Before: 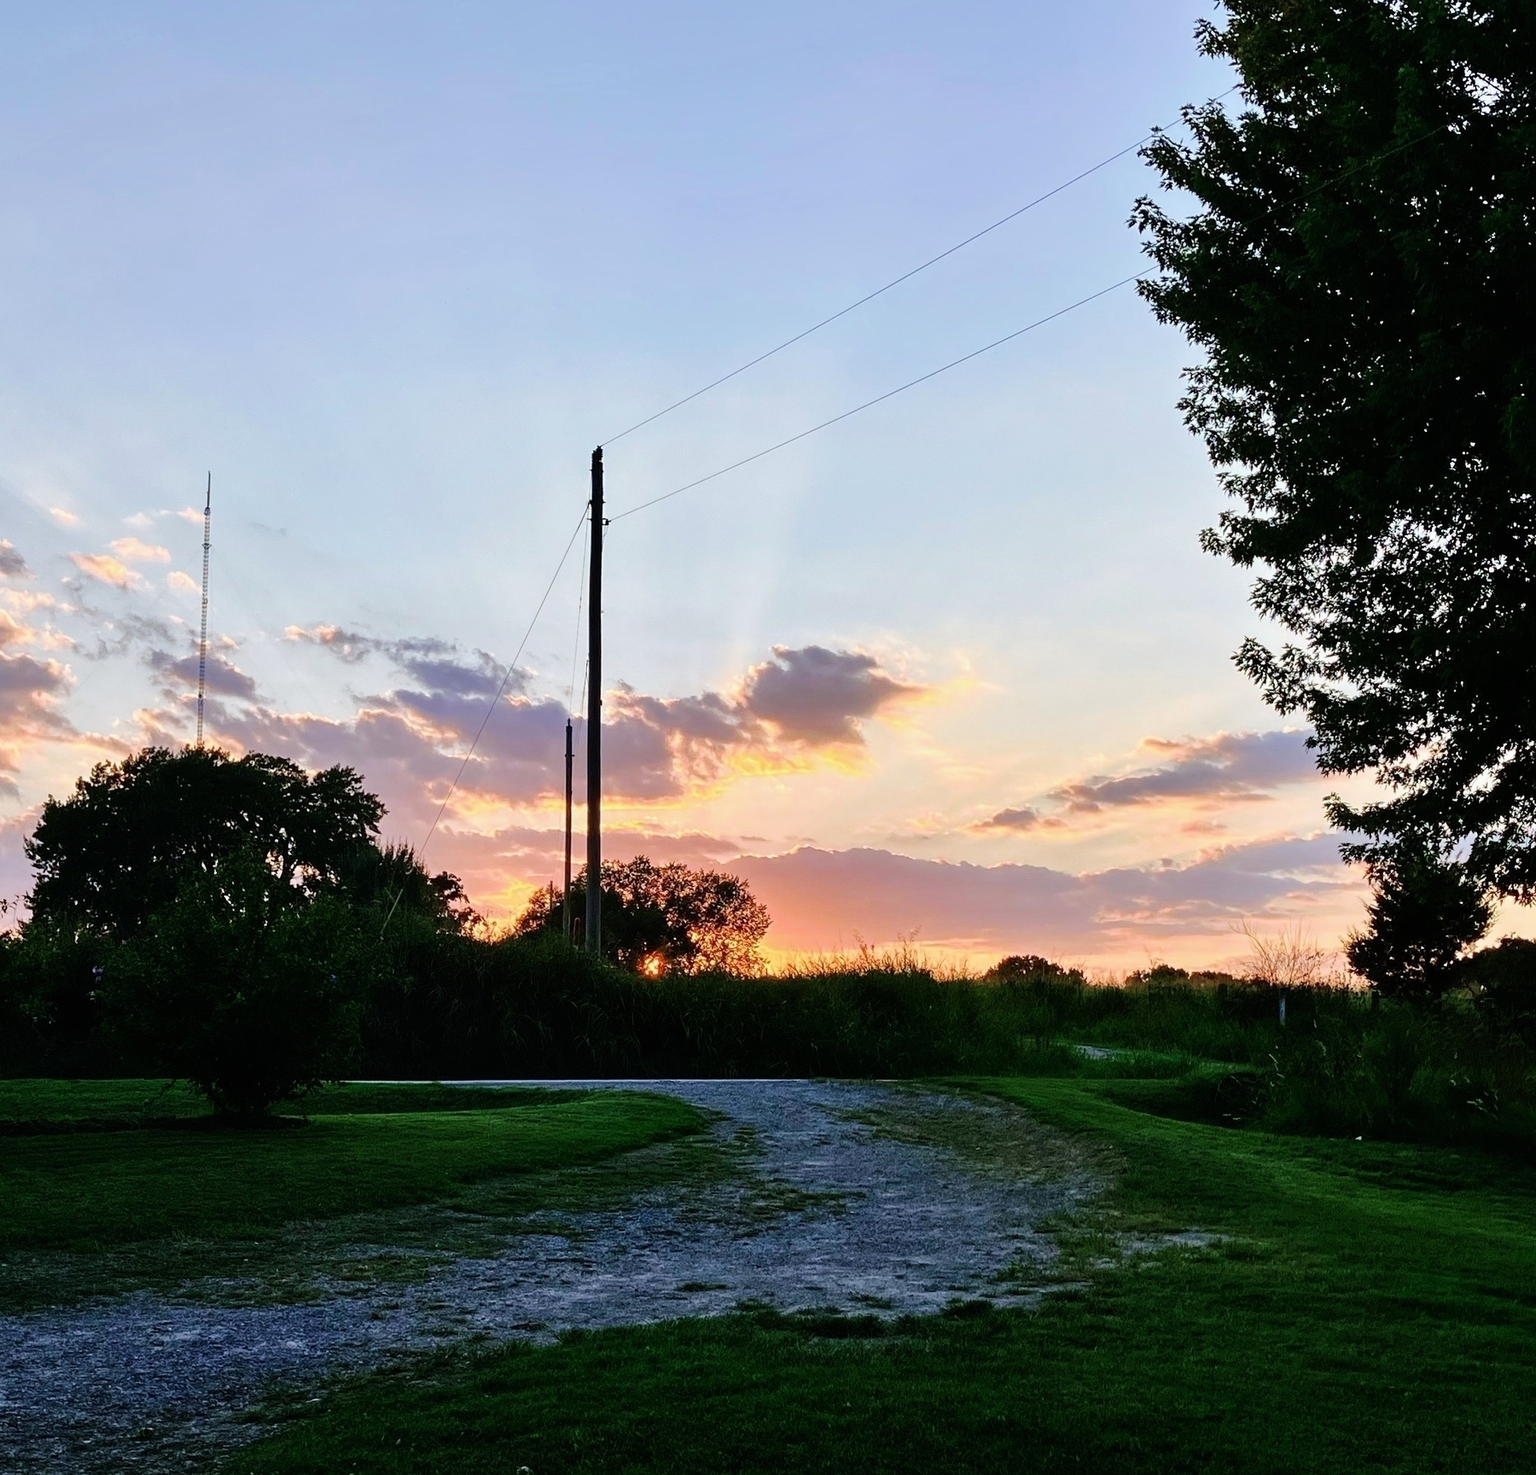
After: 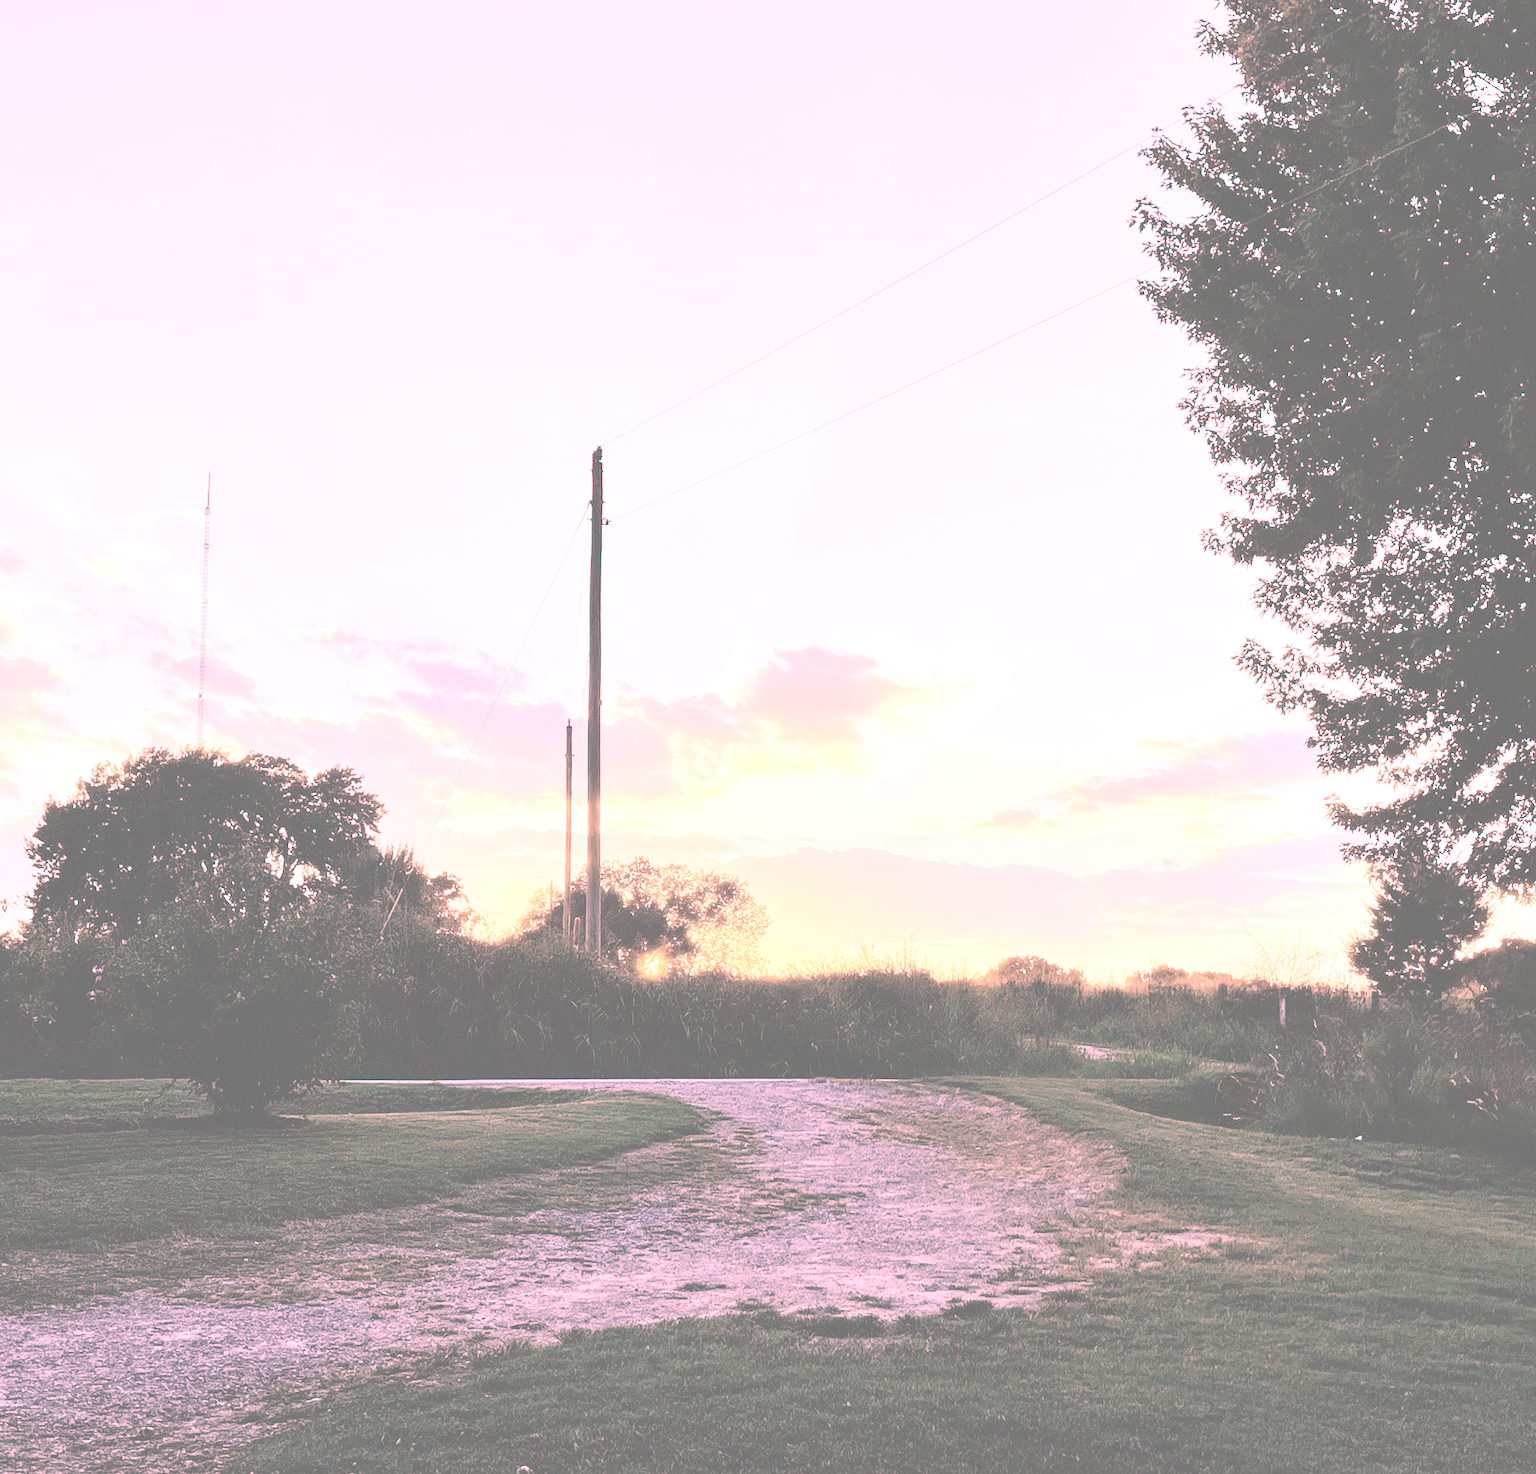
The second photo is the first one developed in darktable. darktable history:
contrast brightness saturation: contrast -0.32, brightness 0.75, saturation -0.78
white balance: red 4.26, blue 1.802
